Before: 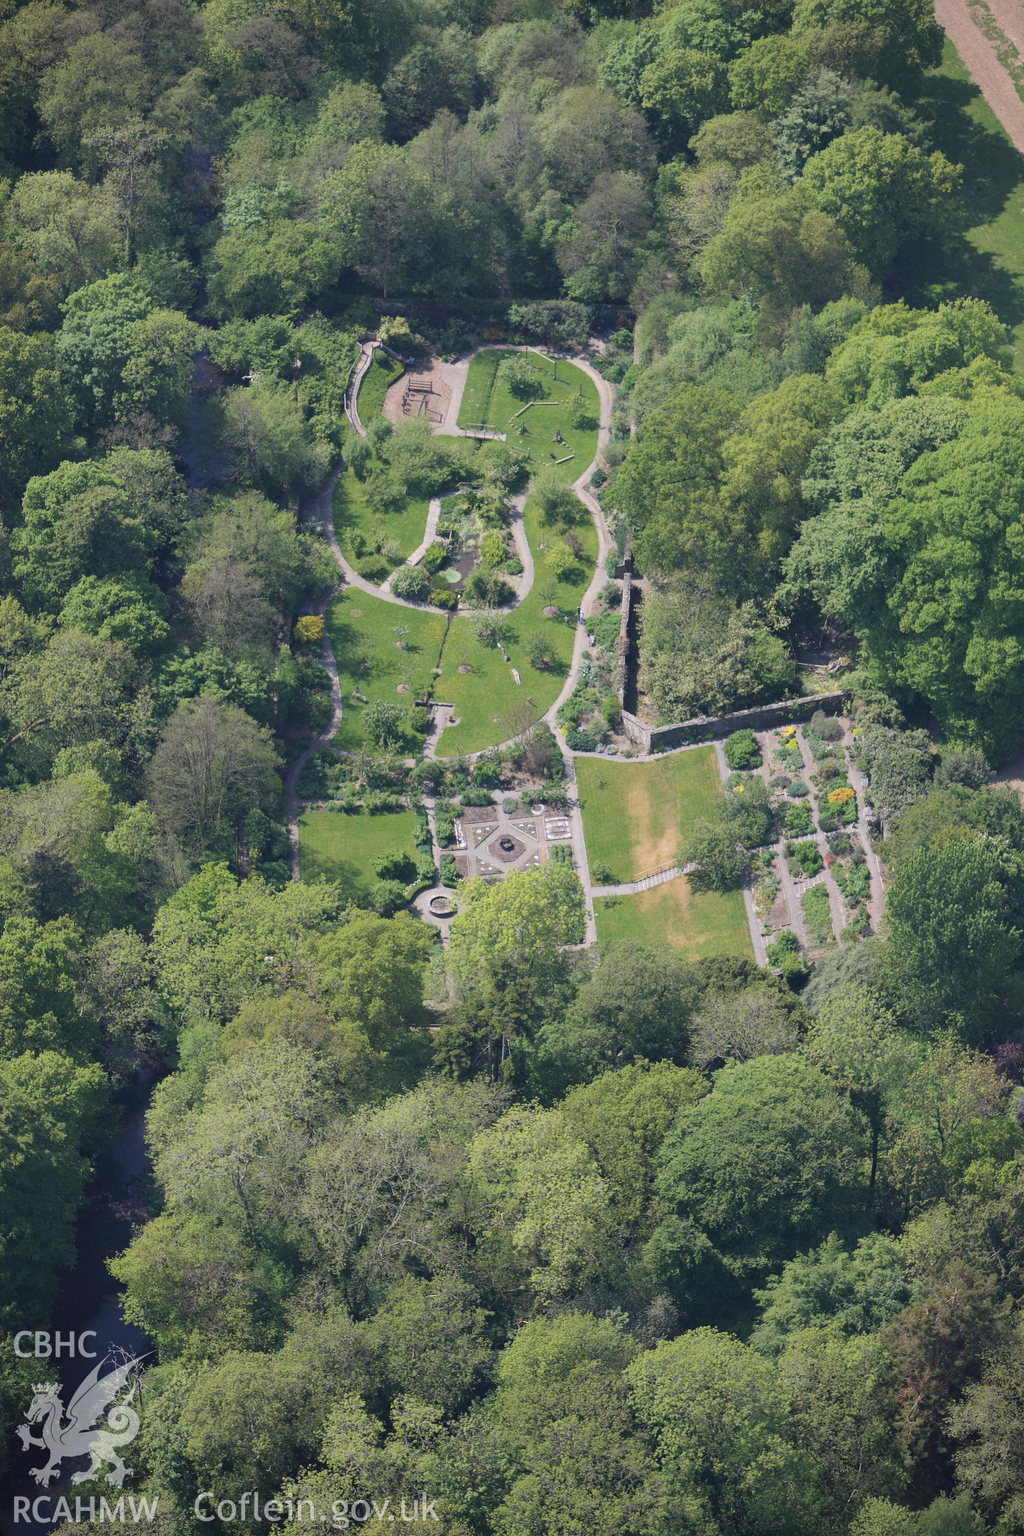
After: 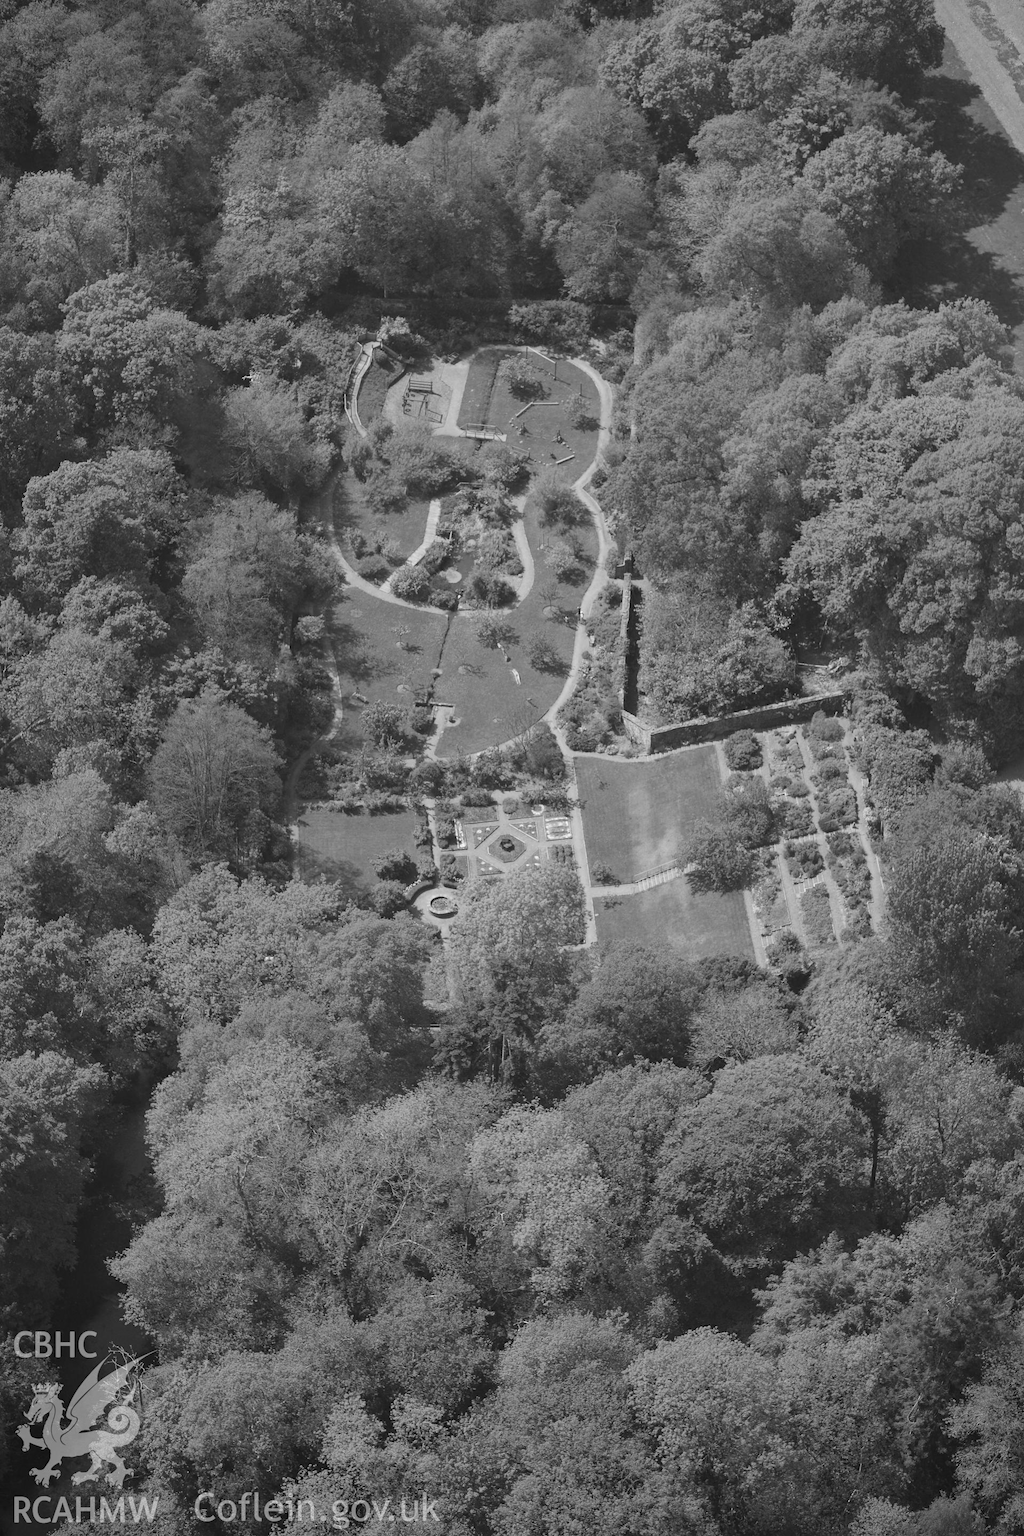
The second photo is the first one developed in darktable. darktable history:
color calibration: output gray [0.267, 0.423, 0.261, 0], x 0.354, y 0.368, temperature 4709.42 K, gamut compression 2.98
